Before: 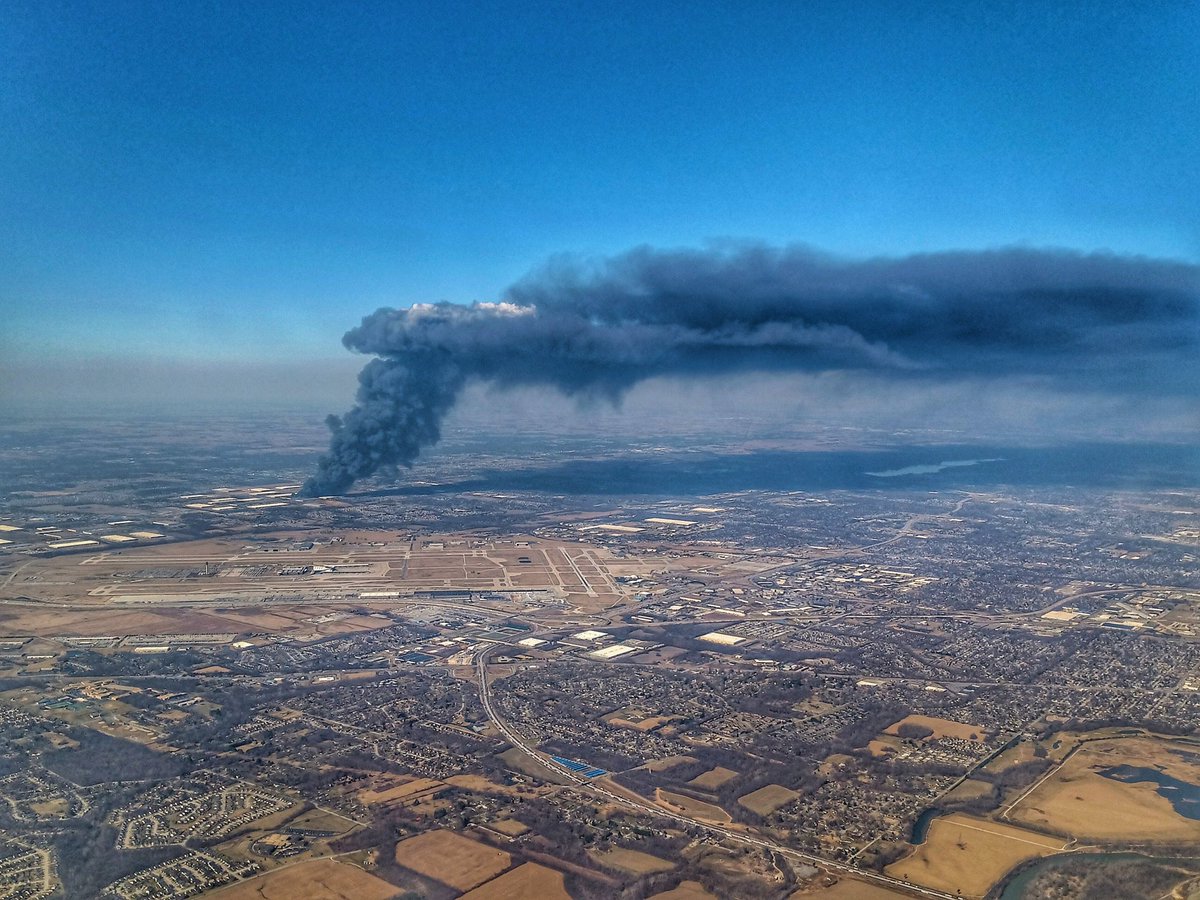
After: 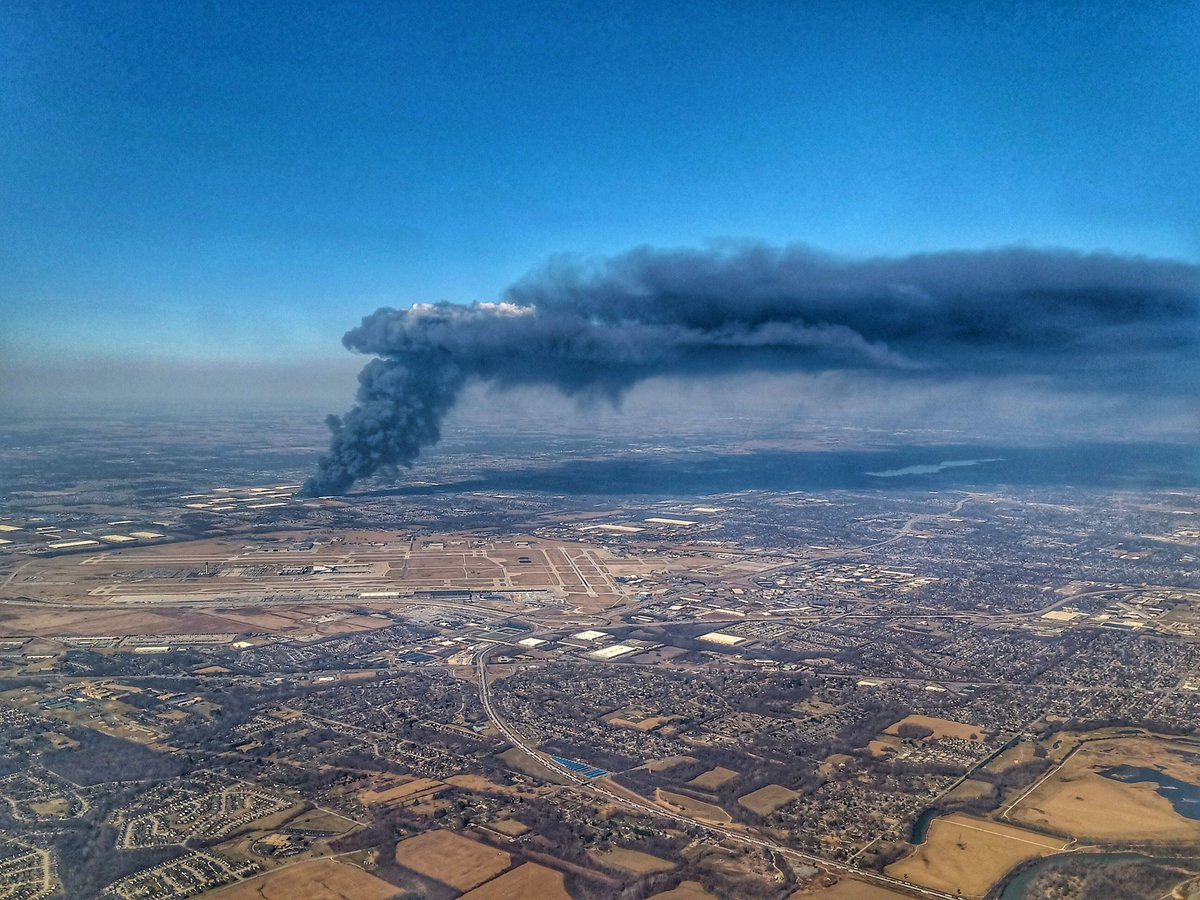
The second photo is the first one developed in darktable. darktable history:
local contrast: highlights 103%, shadows 102%, detail 119%, midtone range 0.2
